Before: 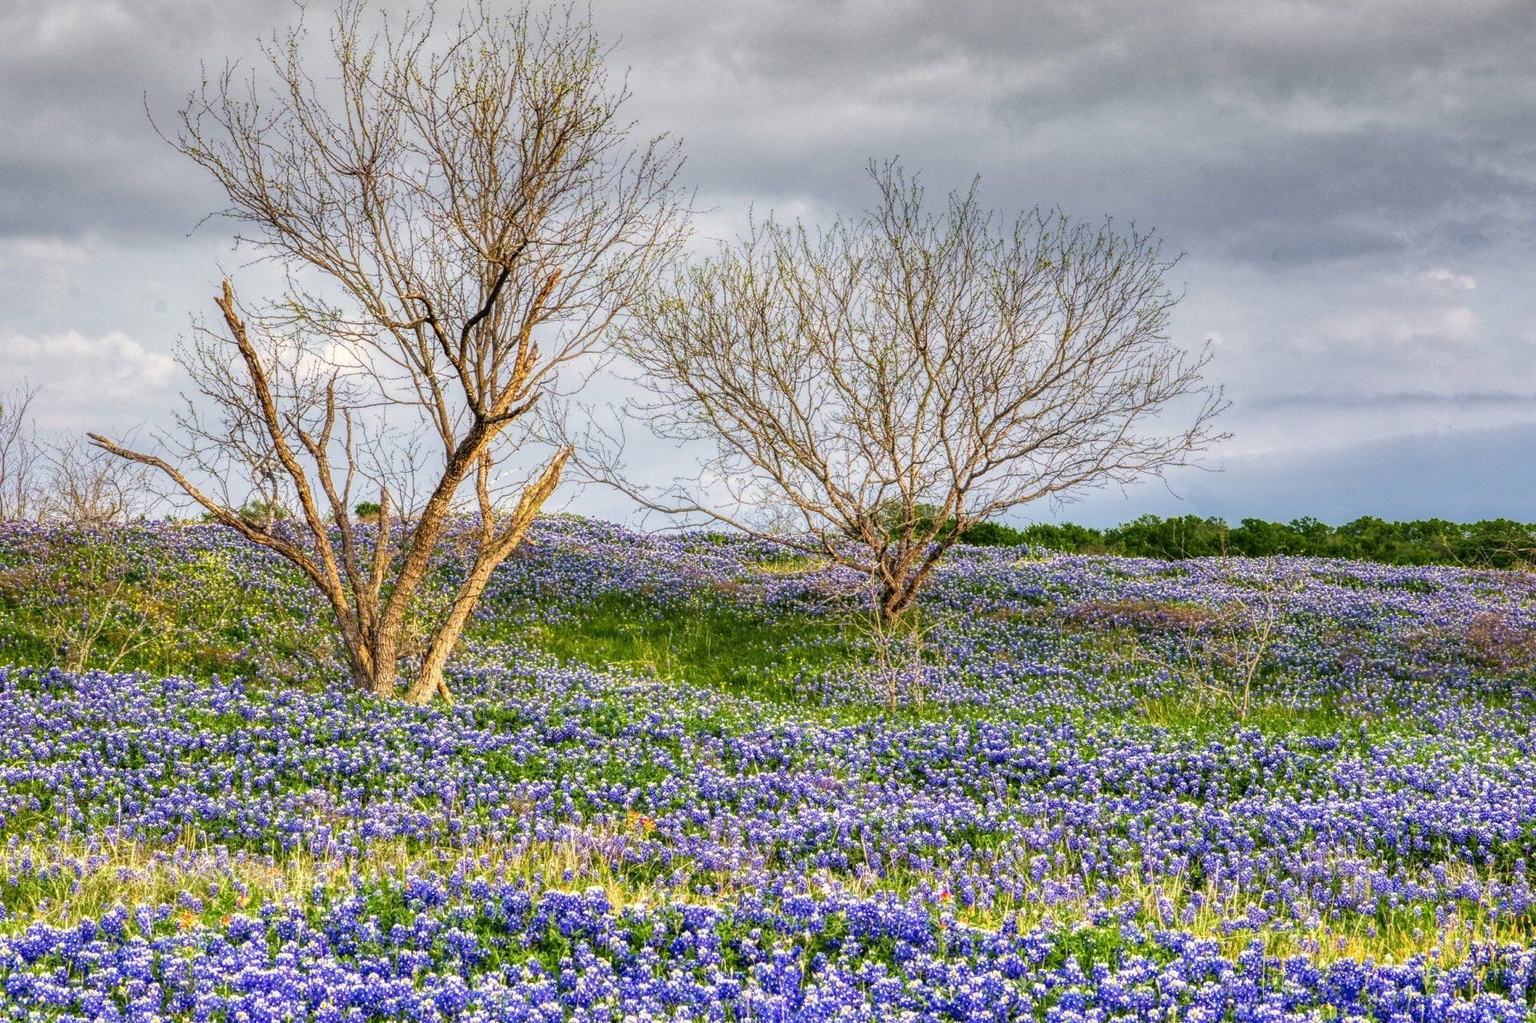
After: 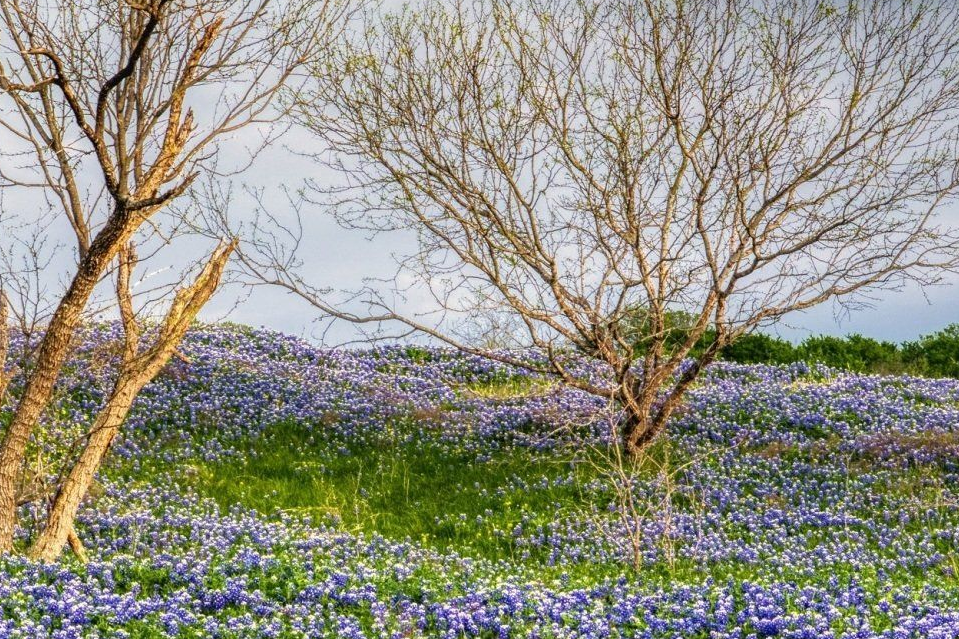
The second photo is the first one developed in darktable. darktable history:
white balance: red 1, blue 1
crop: left 25%, top 25%, right 25%, bottom 25%
